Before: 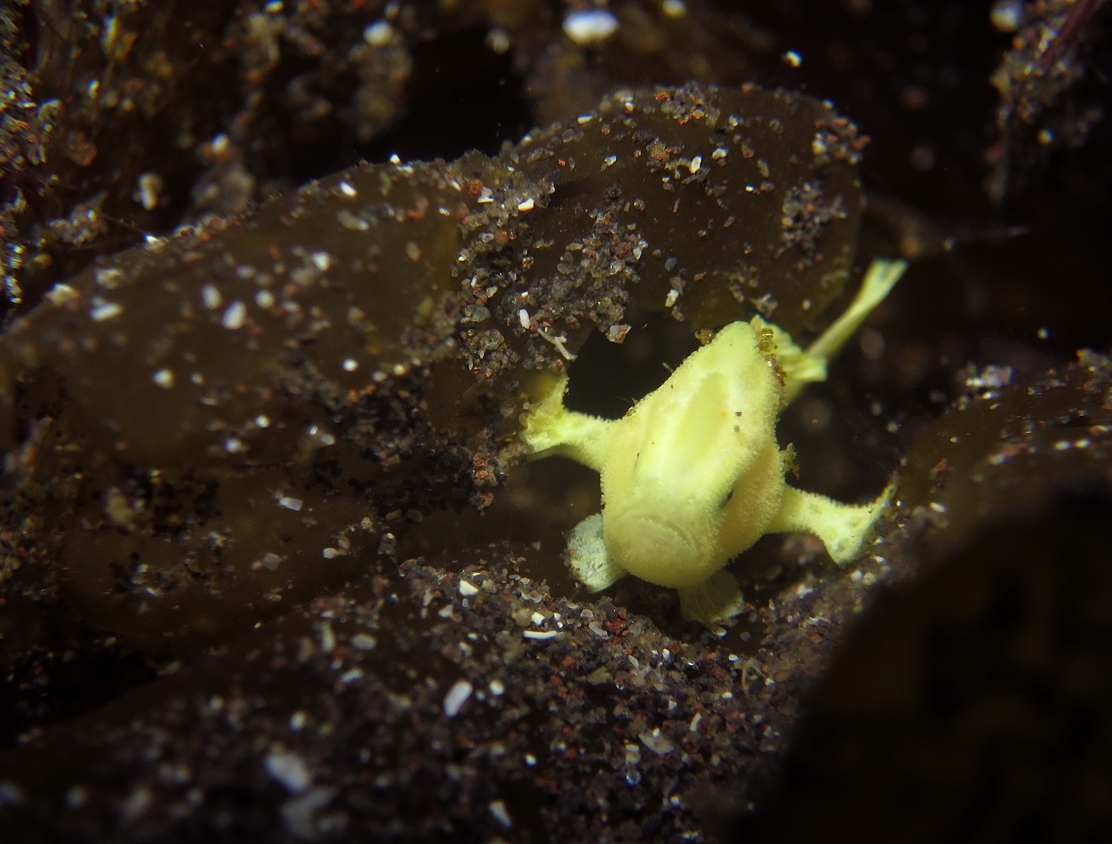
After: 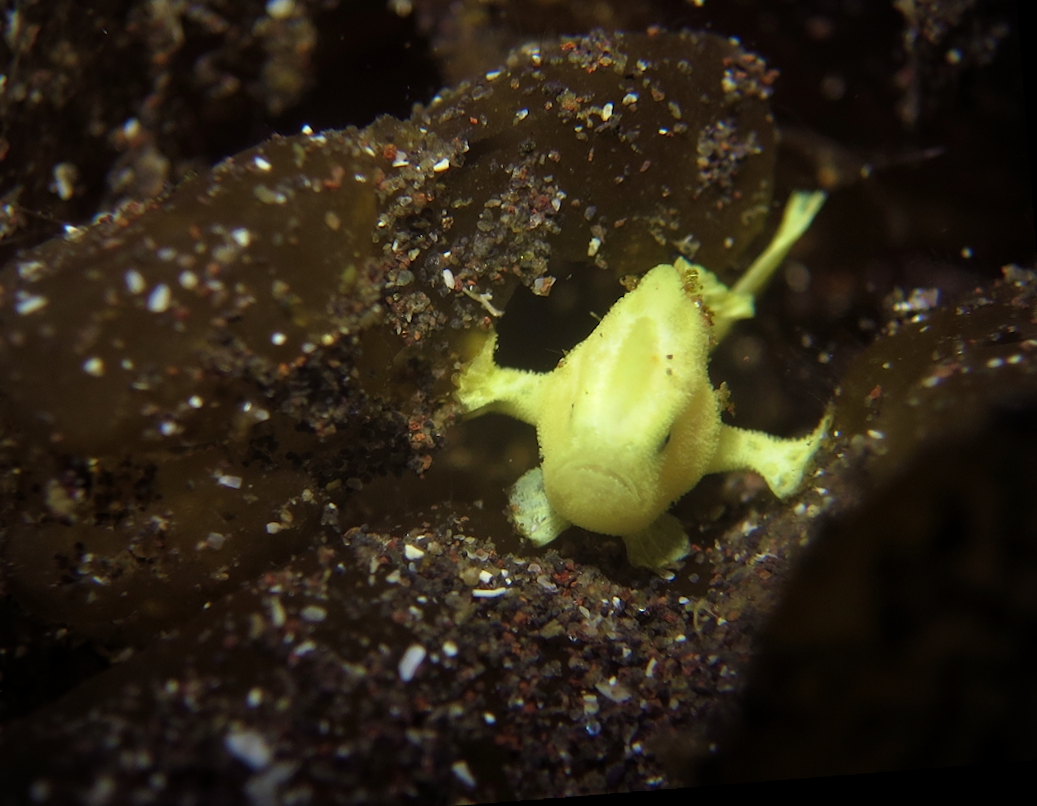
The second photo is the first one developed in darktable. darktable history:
crop and rotate: angle 1.96°, left 5.673%, top 5.673%
velvia: on, module defaults
rotate and perspective: rotation -2.56°, automatic cropping off
vignetting: fall-off radius 60.92%
